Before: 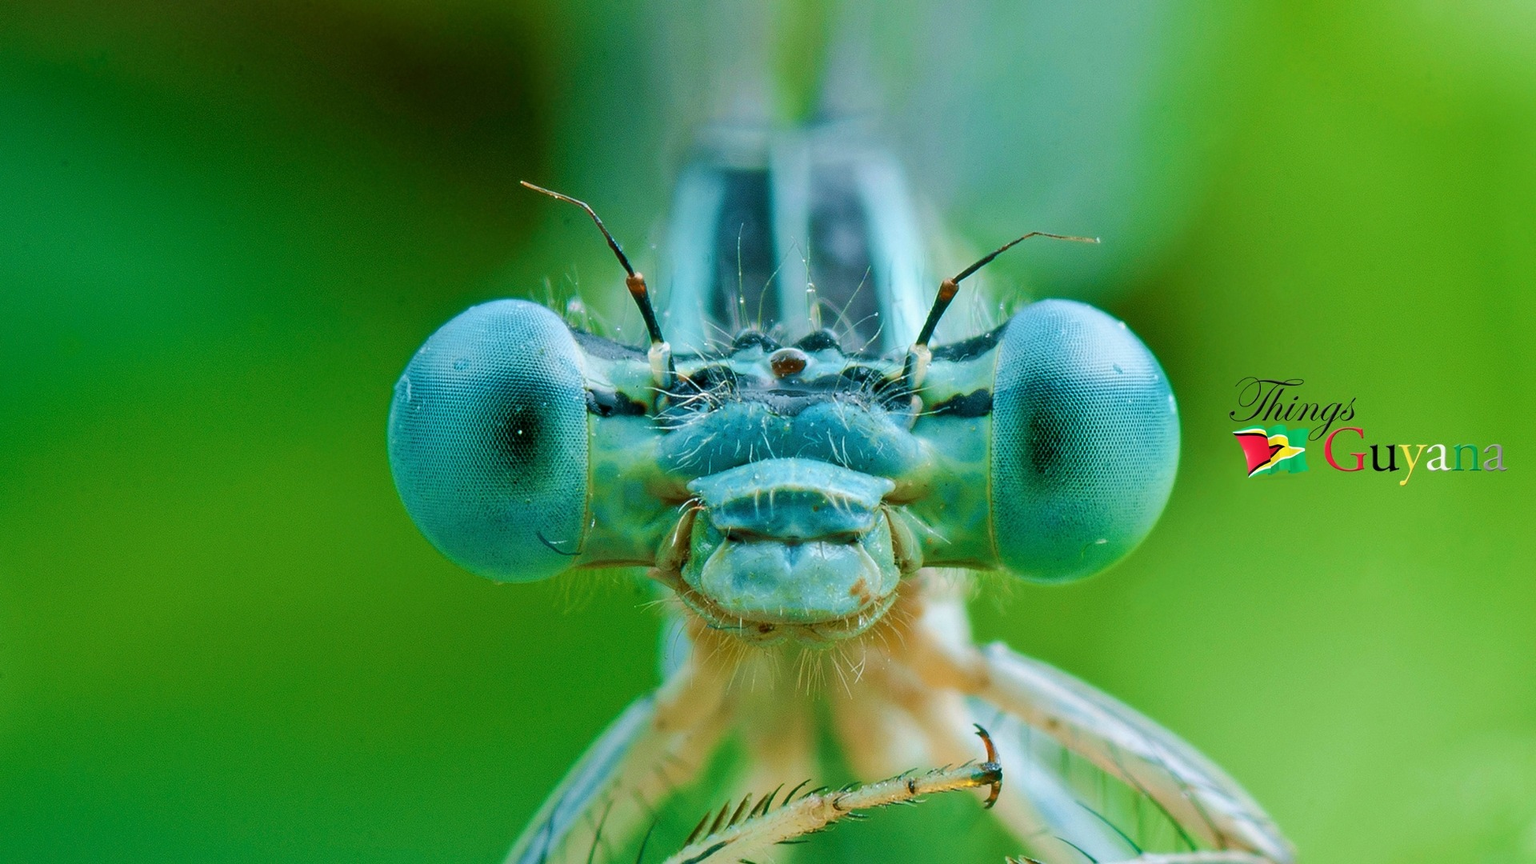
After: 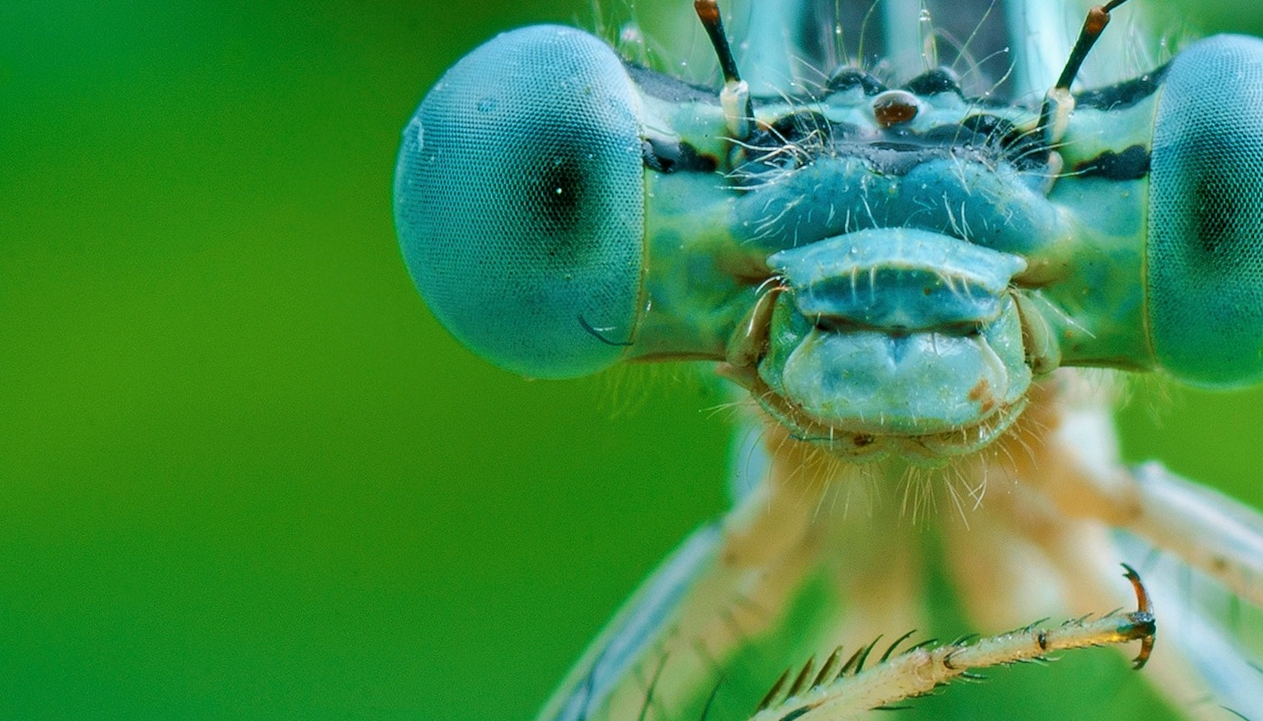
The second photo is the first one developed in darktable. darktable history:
crop and rotate: angle -0.805°, left 3.619%, top 31.544%, right 28.935%
